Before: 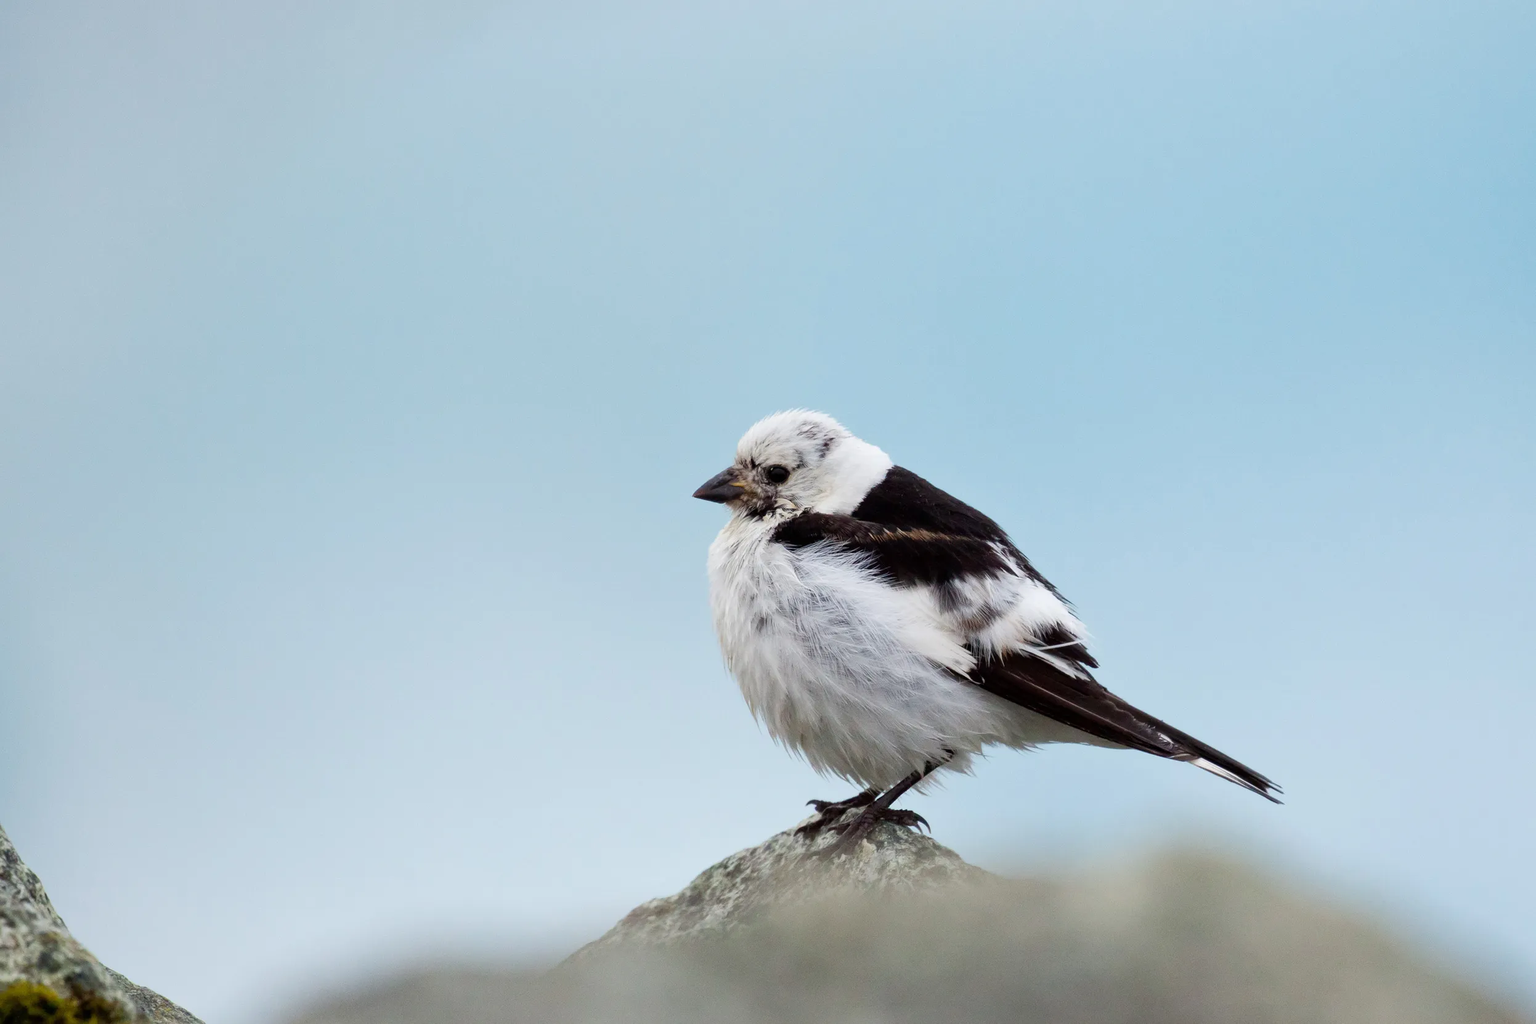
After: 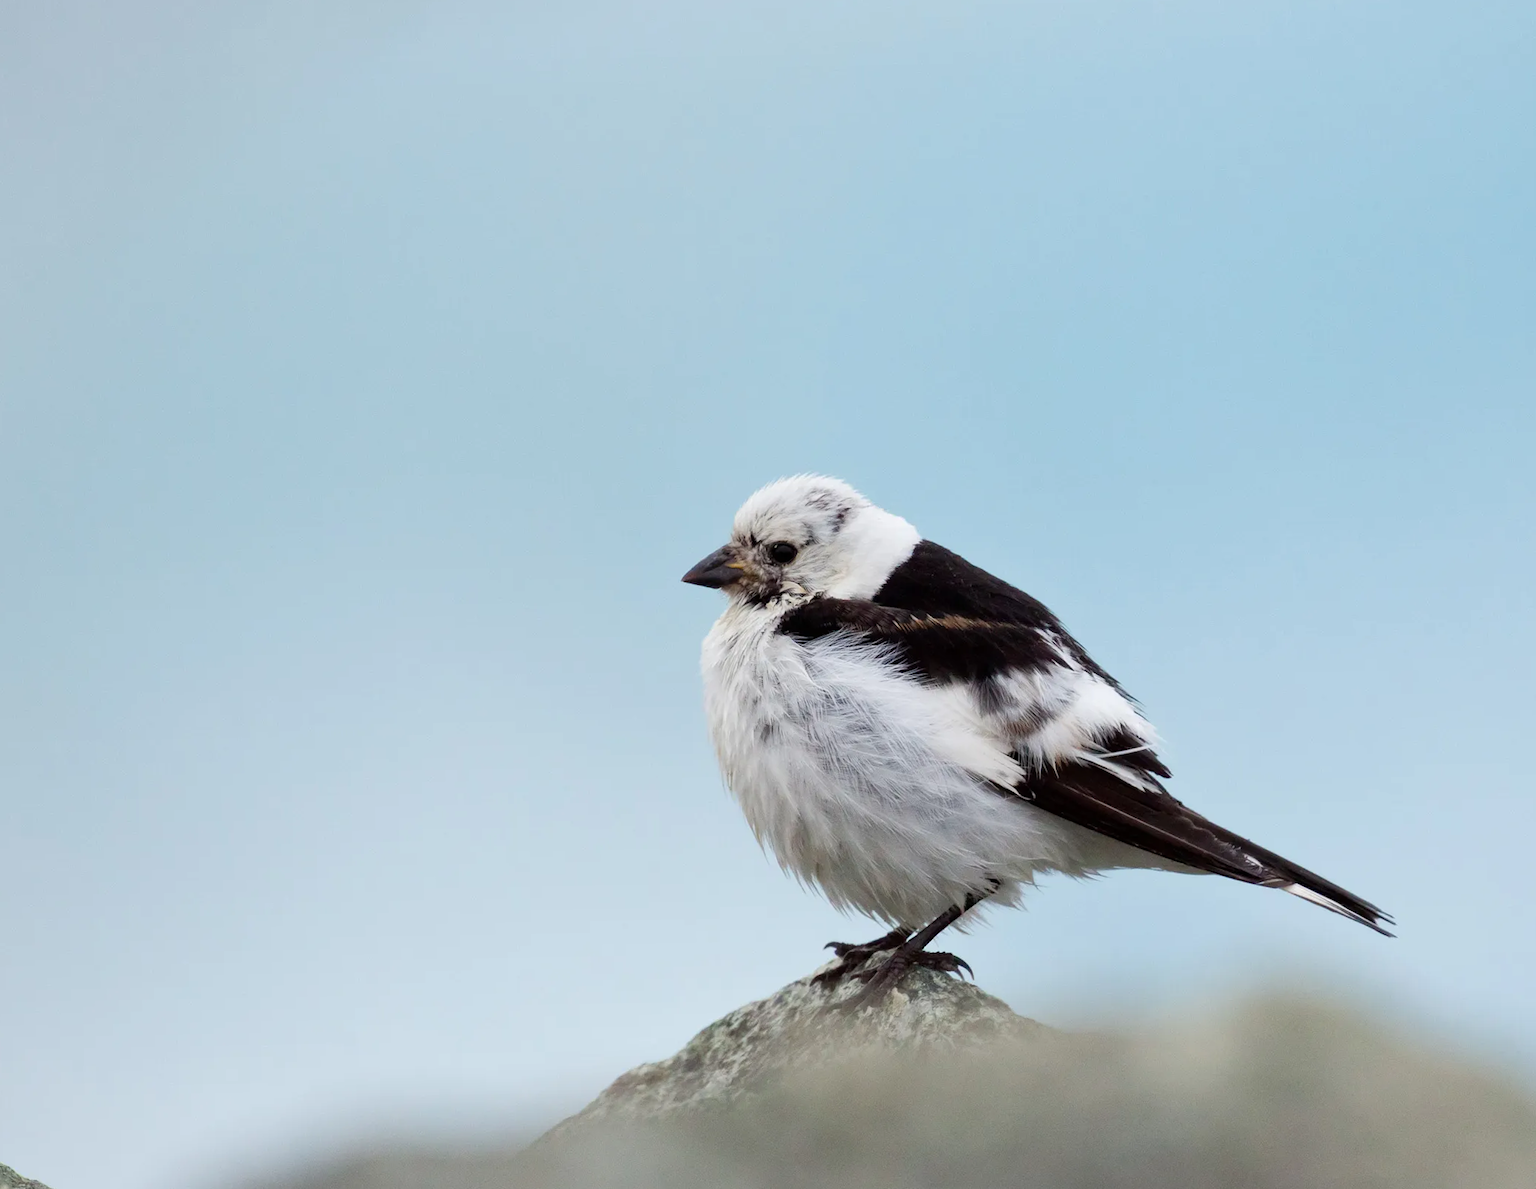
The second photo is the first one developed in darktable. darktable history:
rotate and perspective: rotation -1°, crop left 0.011, crop right 0.989, crop top 0.025, crop bottom 0.975
crop: left 7.598%, right 7.873%
